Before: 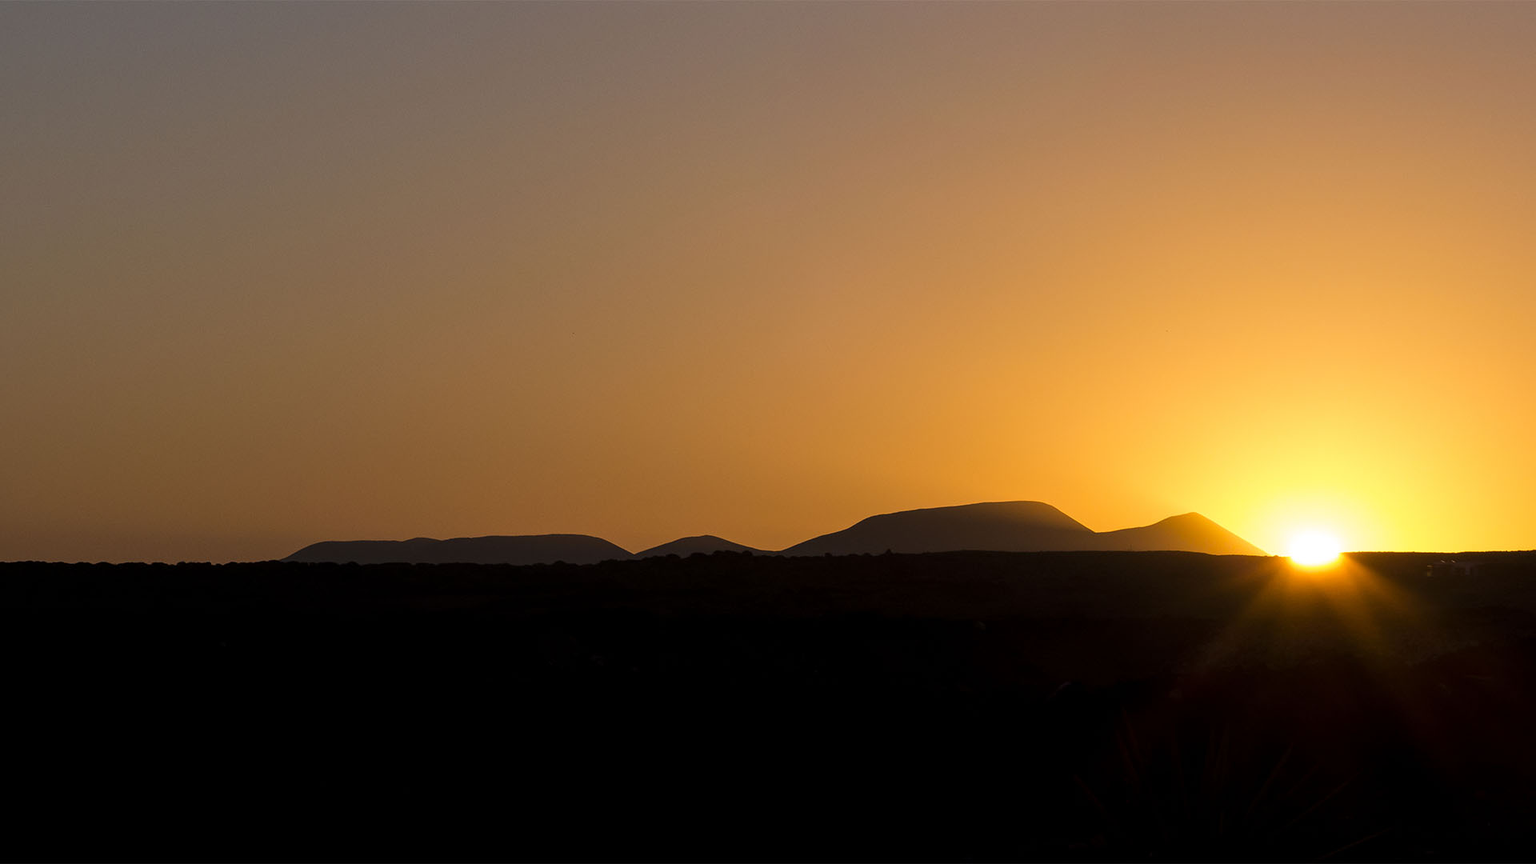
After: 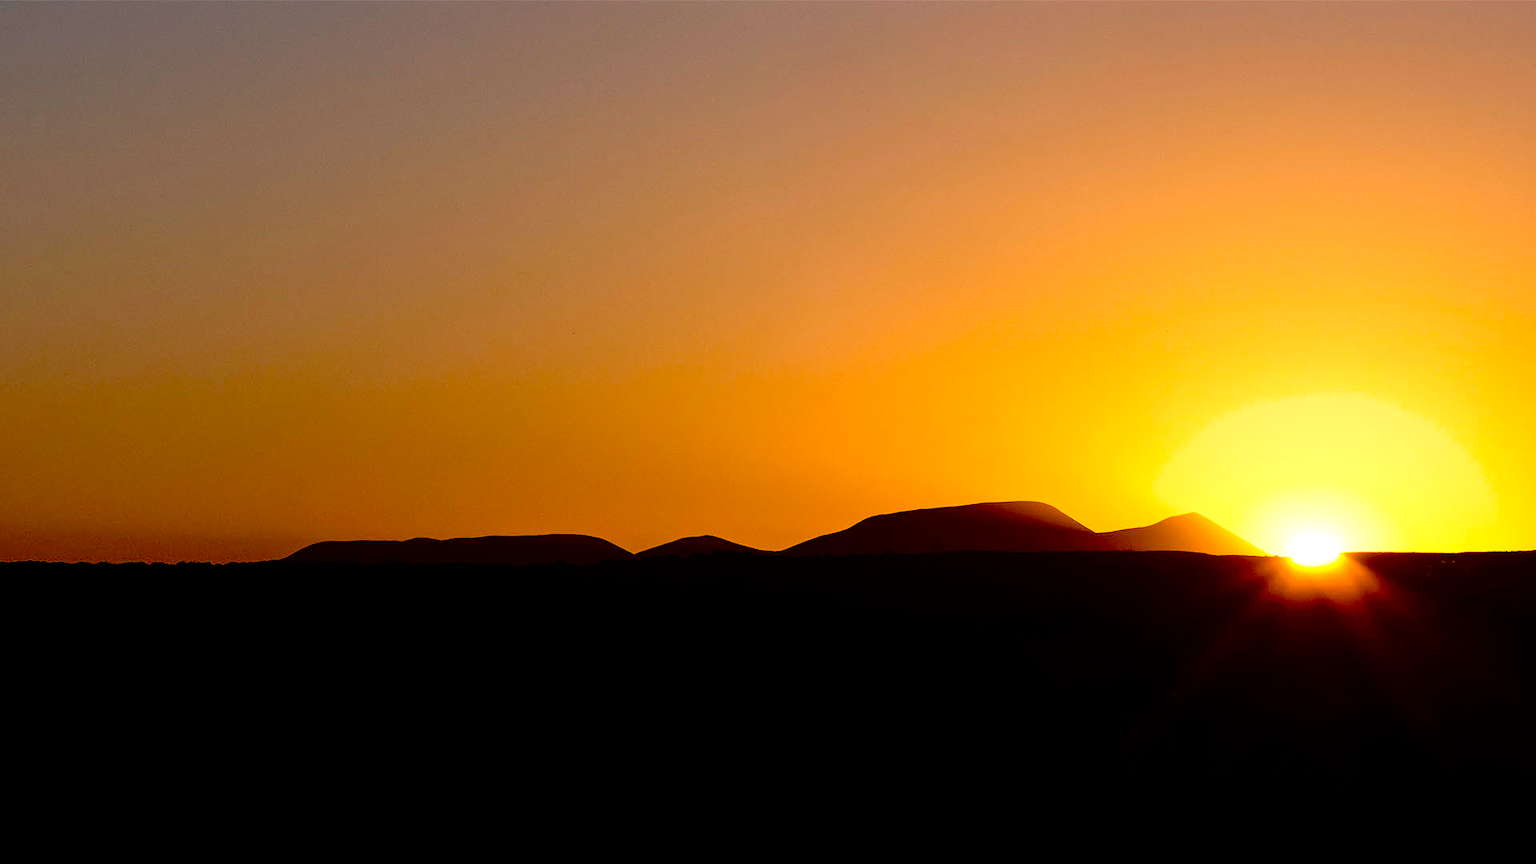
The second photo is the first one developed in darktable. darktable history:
shadows and highlights: radius 125.78, shadows 30.45, highlights -31.03, low approximation 0.01, soften with gaussian
exposure: black level correction 0.041, exposure 0.5 EV, compensate highlight preservation false
